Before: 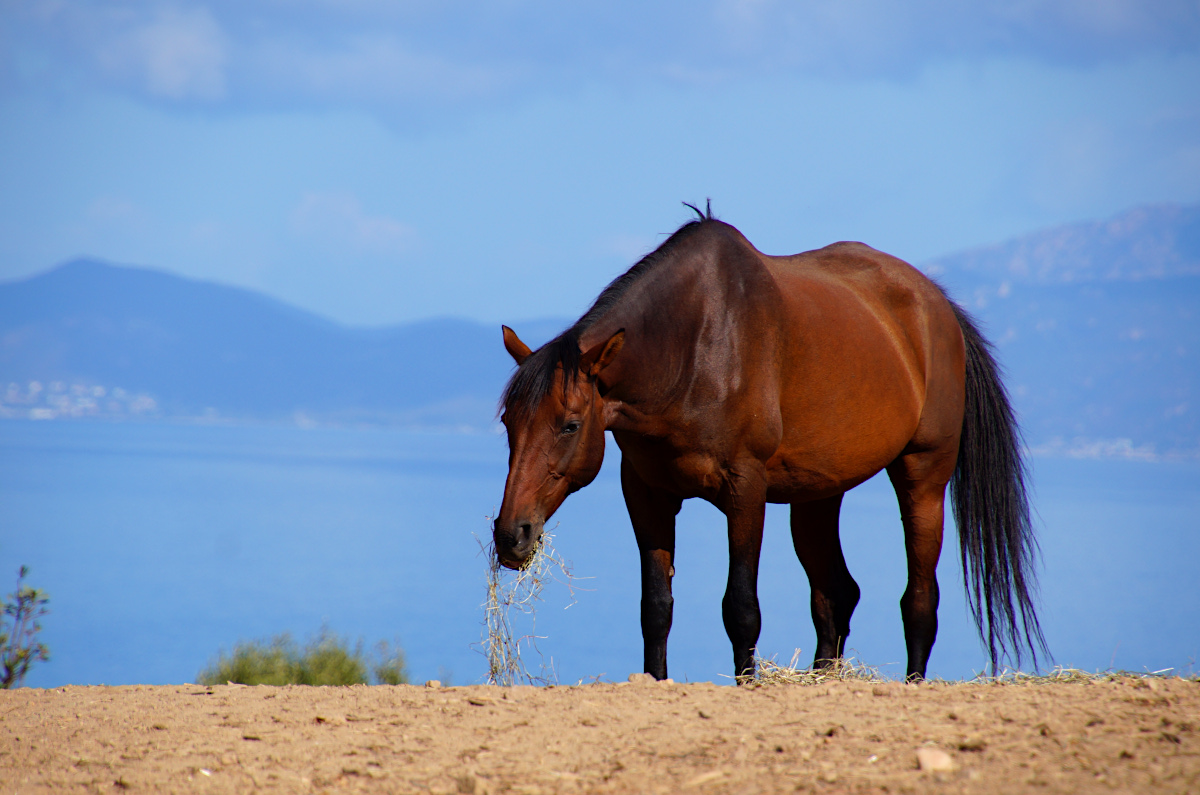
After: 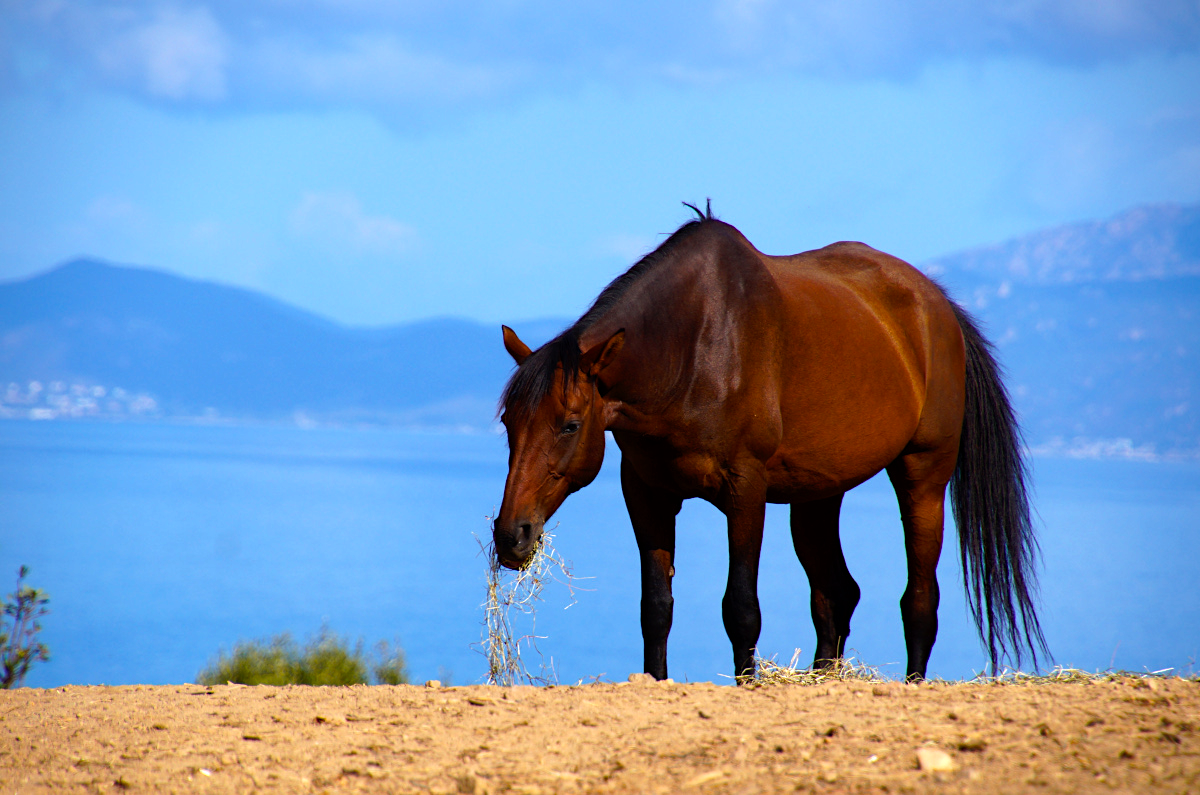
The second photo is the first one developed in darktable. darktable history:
color balance rgb: perceptual saturation grading › global saturation 30.627%, perceptual brilliance grading › global brilliance 15.12%, perceptual brilliance grading › shadows -35.461%
